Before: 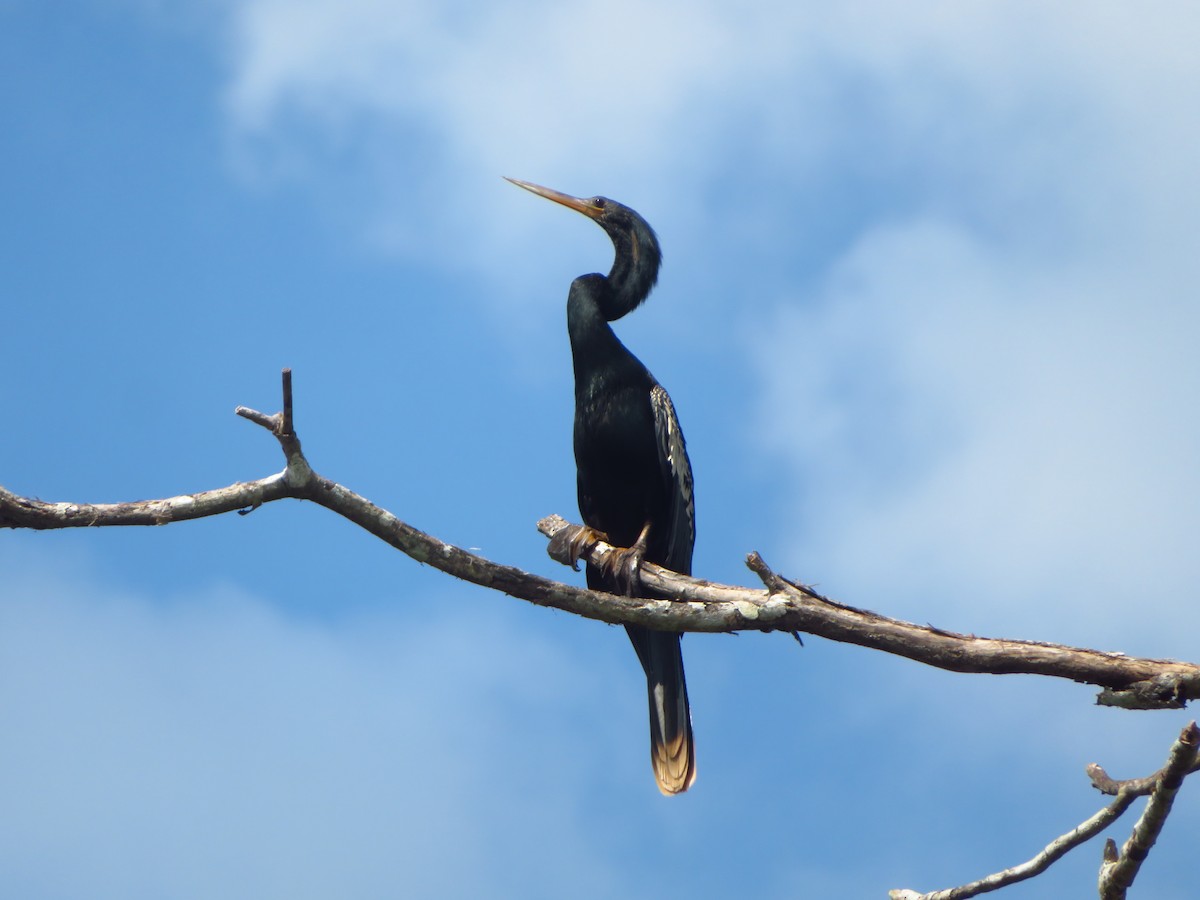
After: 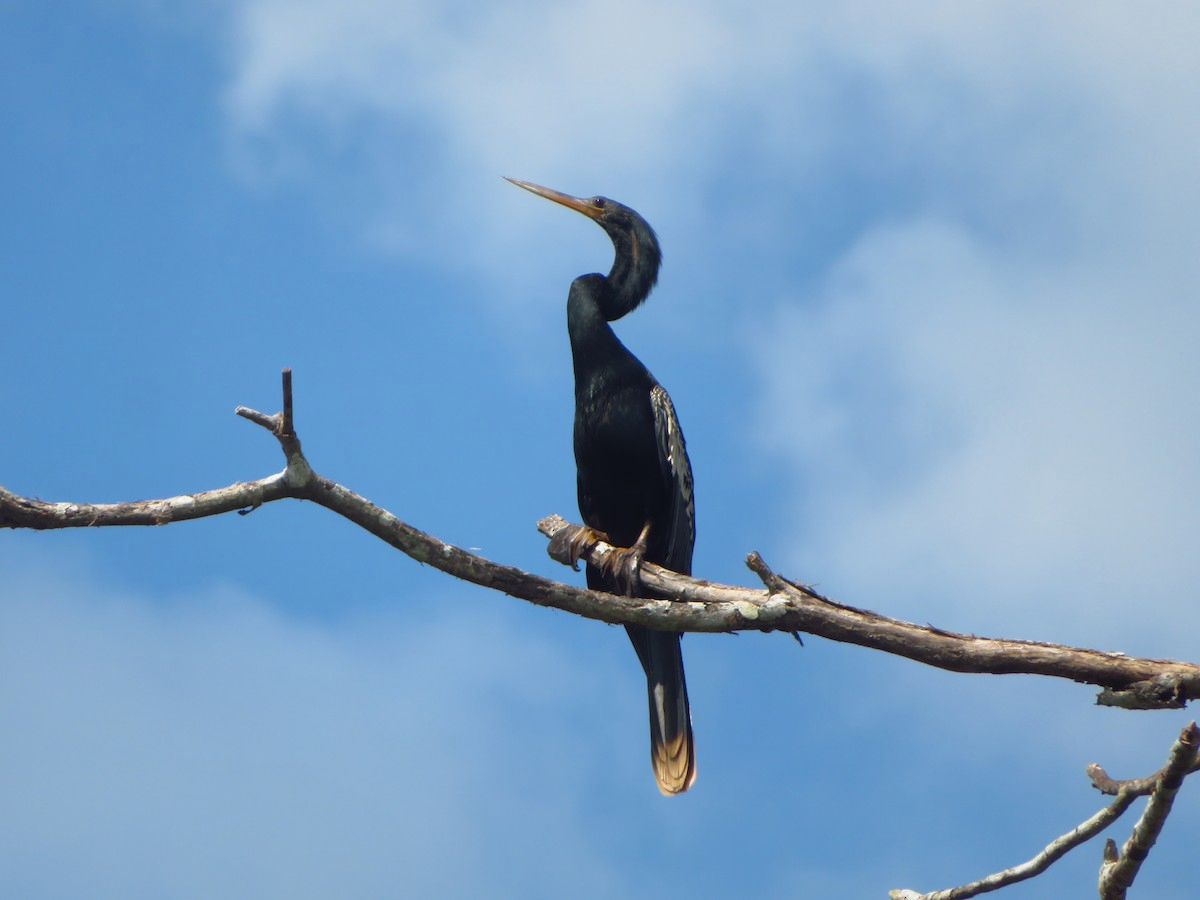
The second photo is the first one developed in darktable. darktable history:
shadows and highlights: shadows 25.63, white point adjustment -2.83, highlights -30.15
